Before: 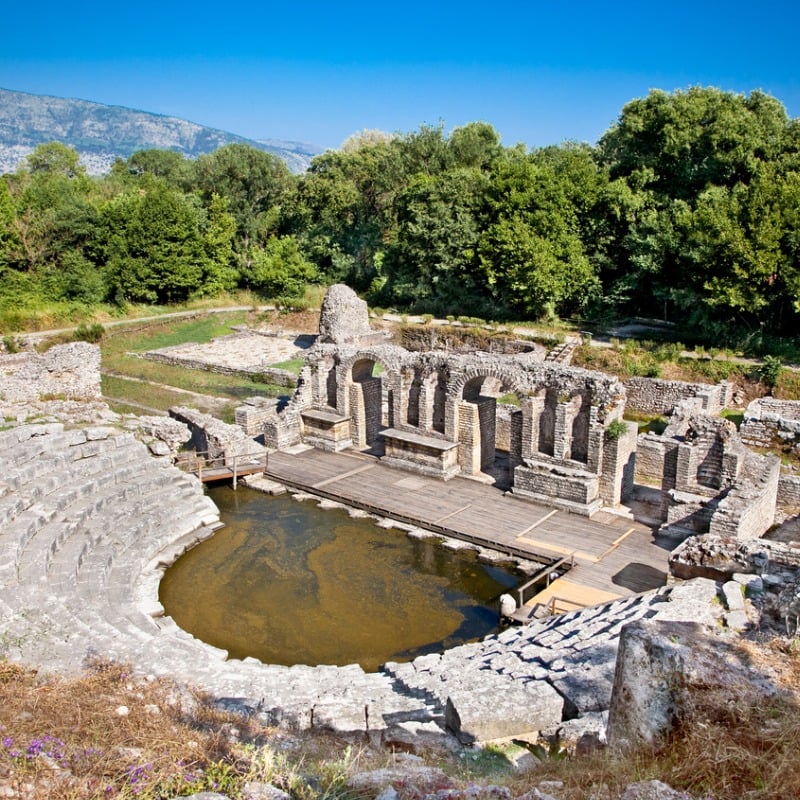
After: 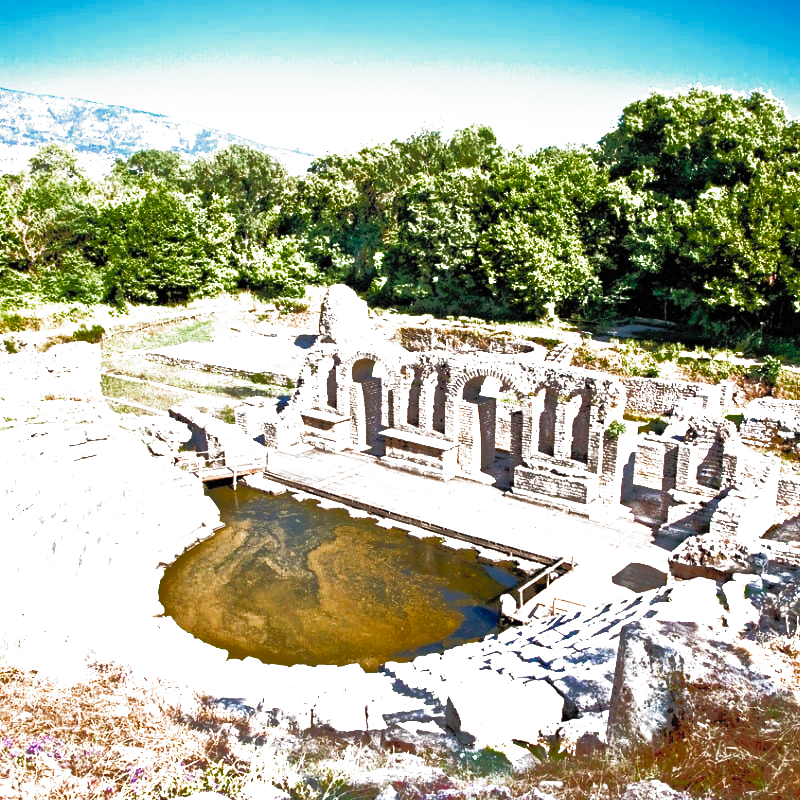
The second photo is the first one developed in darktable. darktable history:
tone curve: curves: ch0 [(0, 0) (0.003, 0.032) (0.53, 0.368) (0.901, 0.866) (1, 1)], color space Lab, independent channels, preserve colors none
exposure: black level correction 0, exposure 1.199 EV, compensate highlight preservation false
filmic rgb: black relative exposure -8.3 EV, white relative exposure 2.2 EV, target white luminance 99.912%, hardness 7.16, latitude 75.54%, contrast 1.318, highlights saturation mix -2.37%, shadows ↔ highlights balance 30.4%, preserve chrominance no, color science v4 (2020)
